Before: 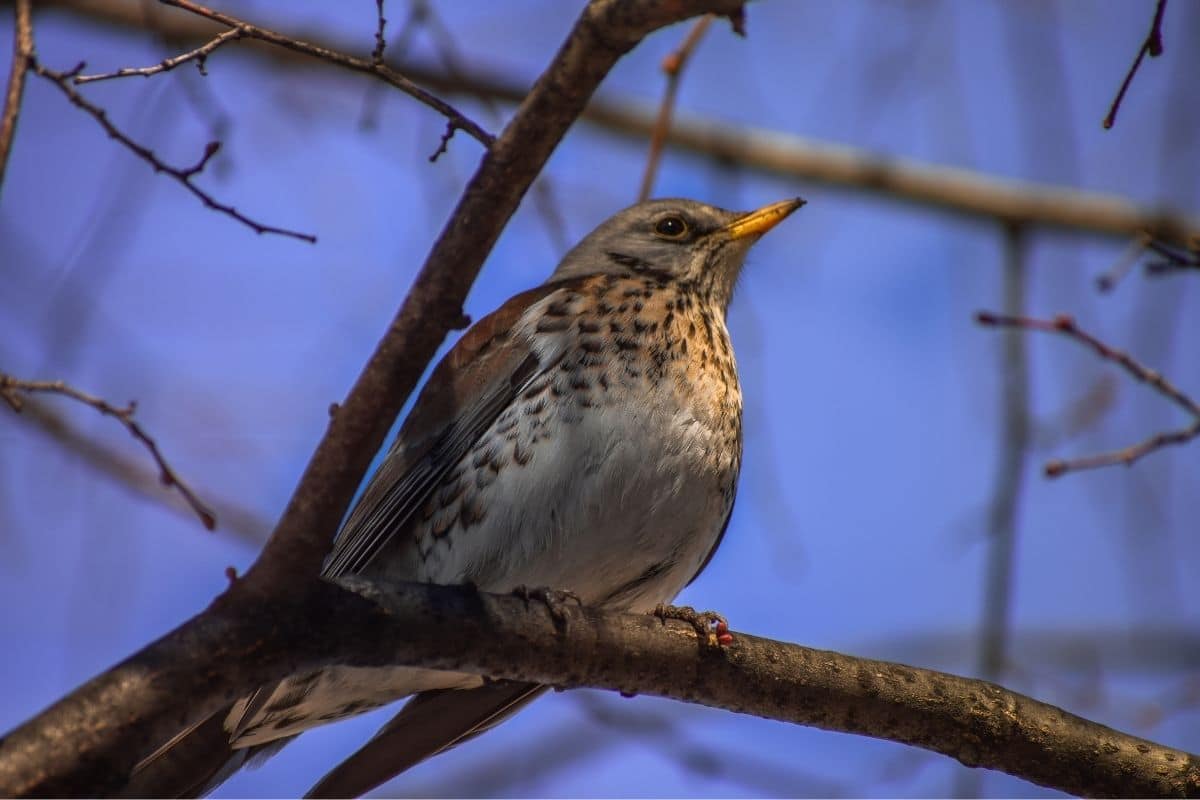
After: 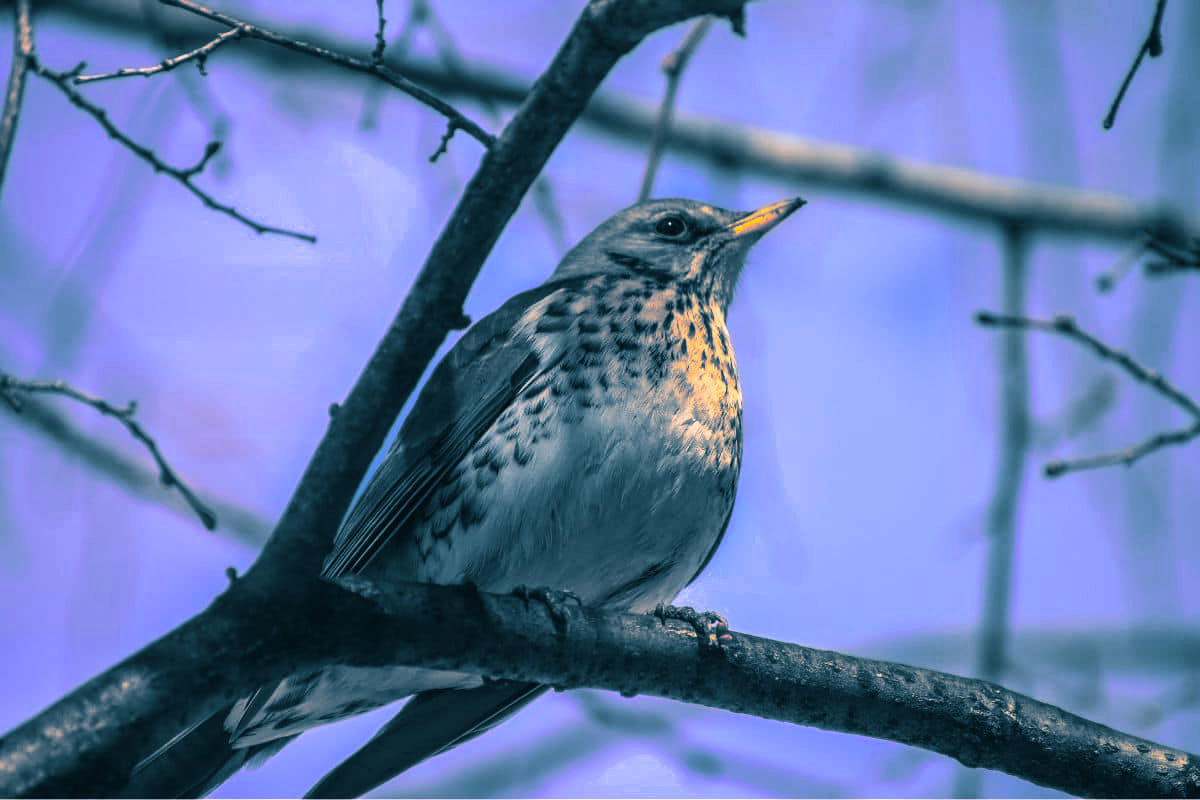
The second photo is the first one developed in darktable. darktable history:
white balance: red 1.004, blue 1.024
contrast brightness saturation: contrast 0.2, brightness 0.16, saturation 0.22
exposure: exposure 0.207 EV, compensate highlight preservation false
split-toning: shadows › hue 212.4°, balance -70
color correction: highlights a* 3.84, highlights b* 5.07
